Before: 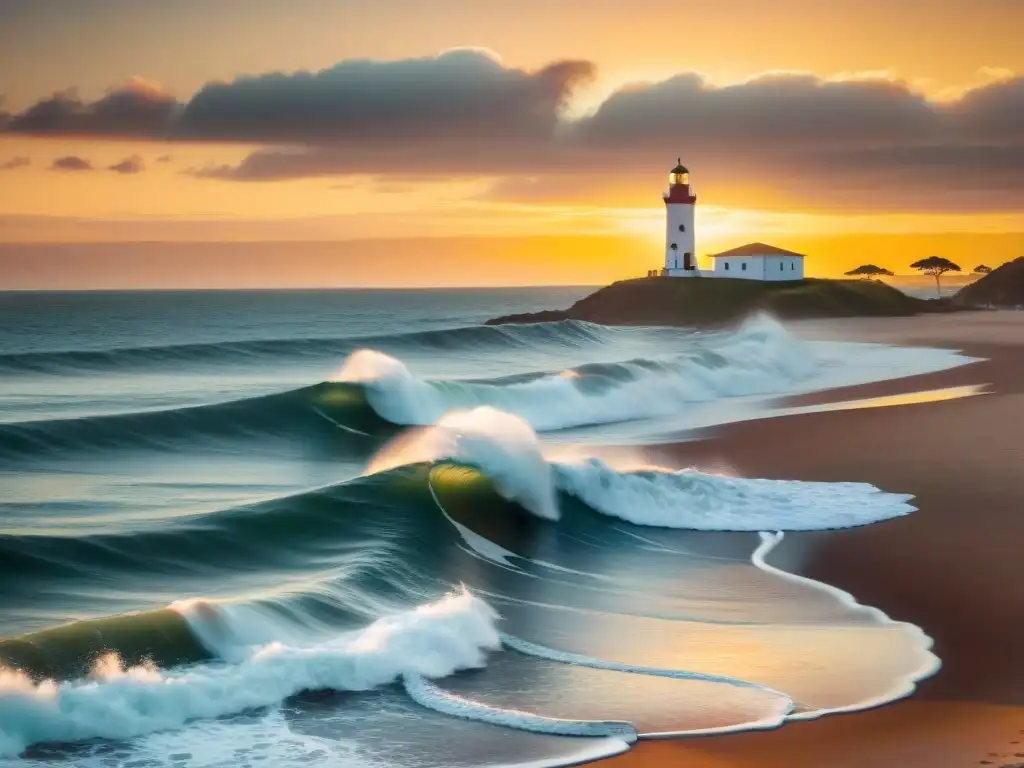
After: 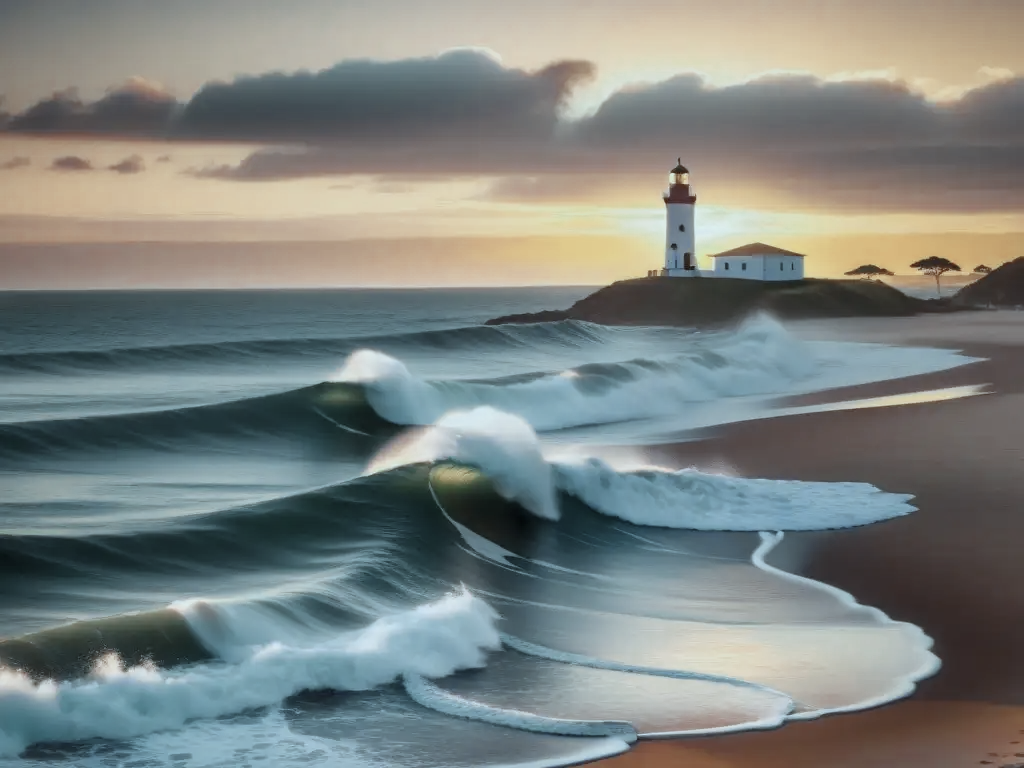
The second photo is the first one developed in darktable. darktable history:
color zones: curves: ch0 [(0, 0.5) (0.125, 0.4) (0.25, 0.5) (0.375, 0.4) (0.5, 0.4) (0.625, 0.35) (0.75, 0.35) (0.875, 0.5)]; ch1 [(0, 0.35) (0.125, 0.45) (0.25, 0.35) (0.375, 0.35) (0.5, 0.35) (0.625, 0.35) (0.75, 0.45) (0.875, 0.35)]; ch2 [(0, 0.6) (0.125, 0.5) (0.25, 0.5) (0.375, 0.6) (0.5, 0.6) (0.625, 0.5) (0.75, 0.5) (0.875, 0.5)]
color correction: highlights a* -12.88, highlights b* -18.03, saturation 0.713
